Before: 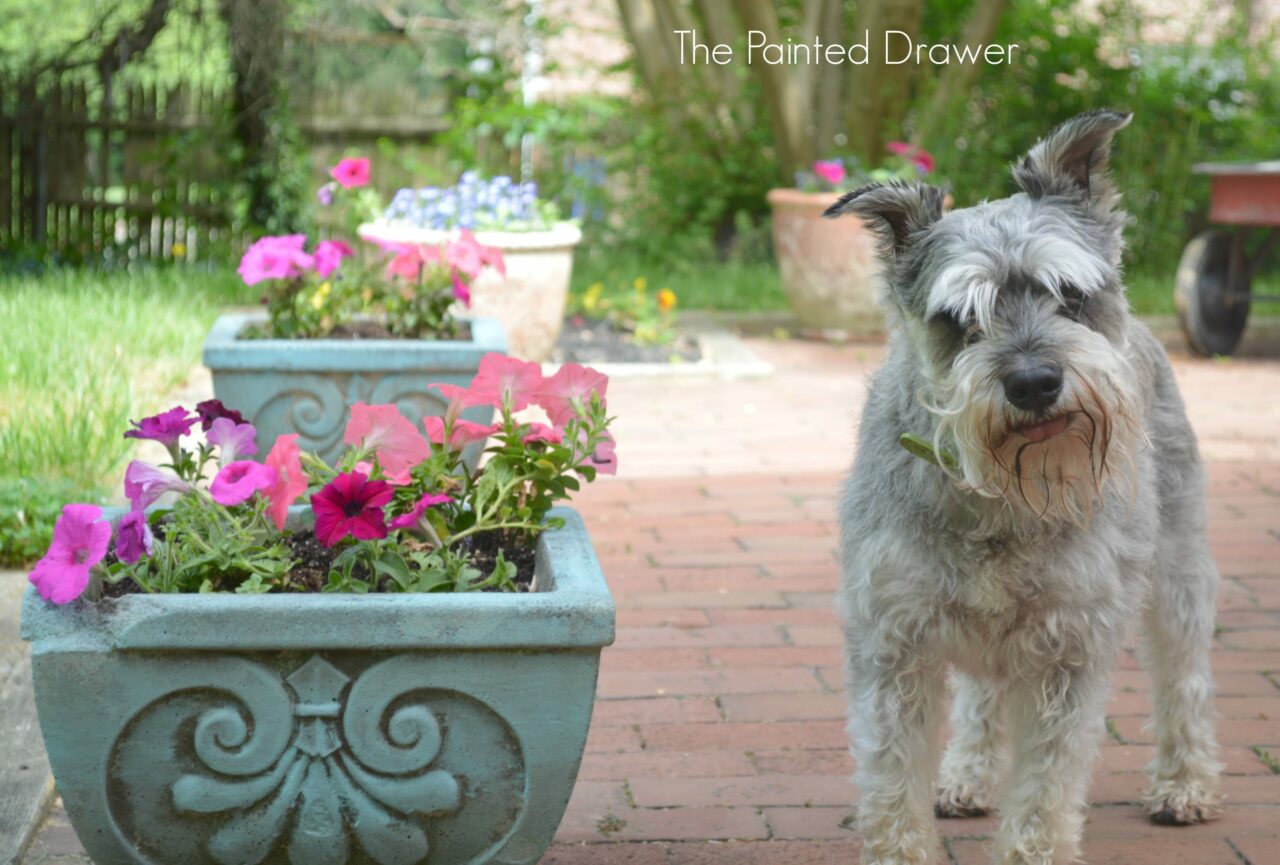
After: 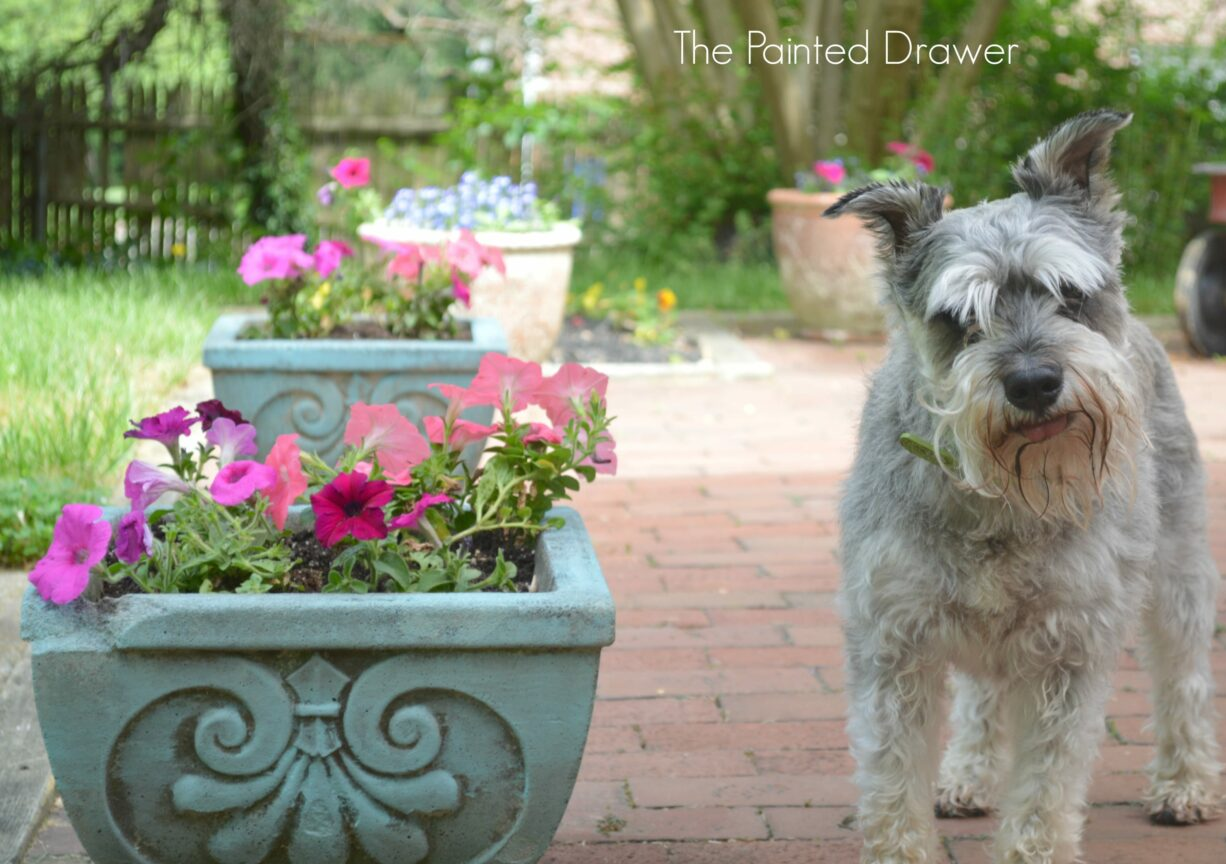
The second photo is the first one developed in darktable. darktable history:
crop: right 4.195%, bottom 0.044%
